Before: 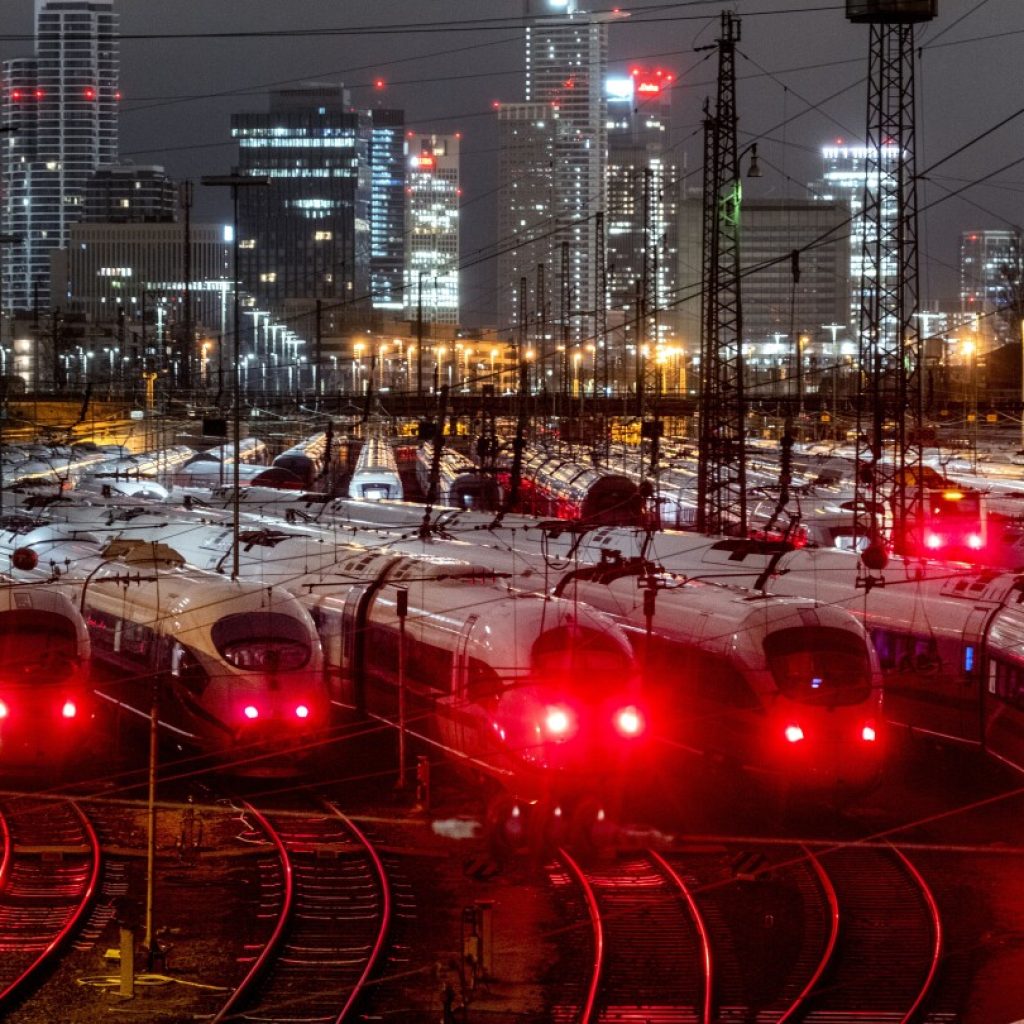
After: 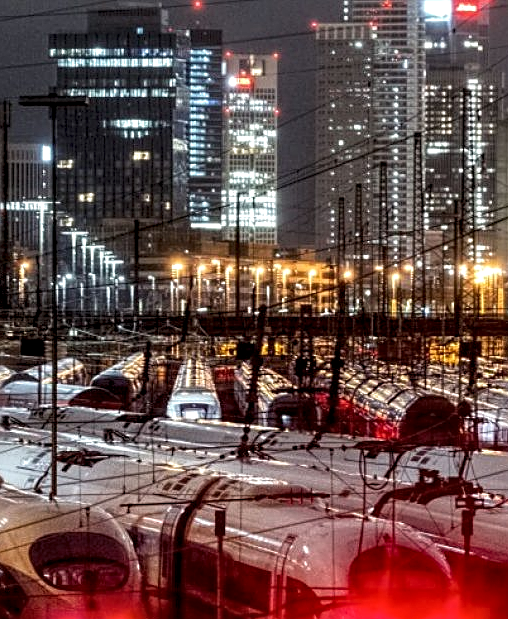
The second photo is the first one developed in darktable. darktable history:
local contrast: highlights 103%, shadows 98%, detail 200%, midtone range 0.2
crop: left 17.871%, top 7.854%, right 32.481%, bottom 31.67%
sharpen: amount 0.5
